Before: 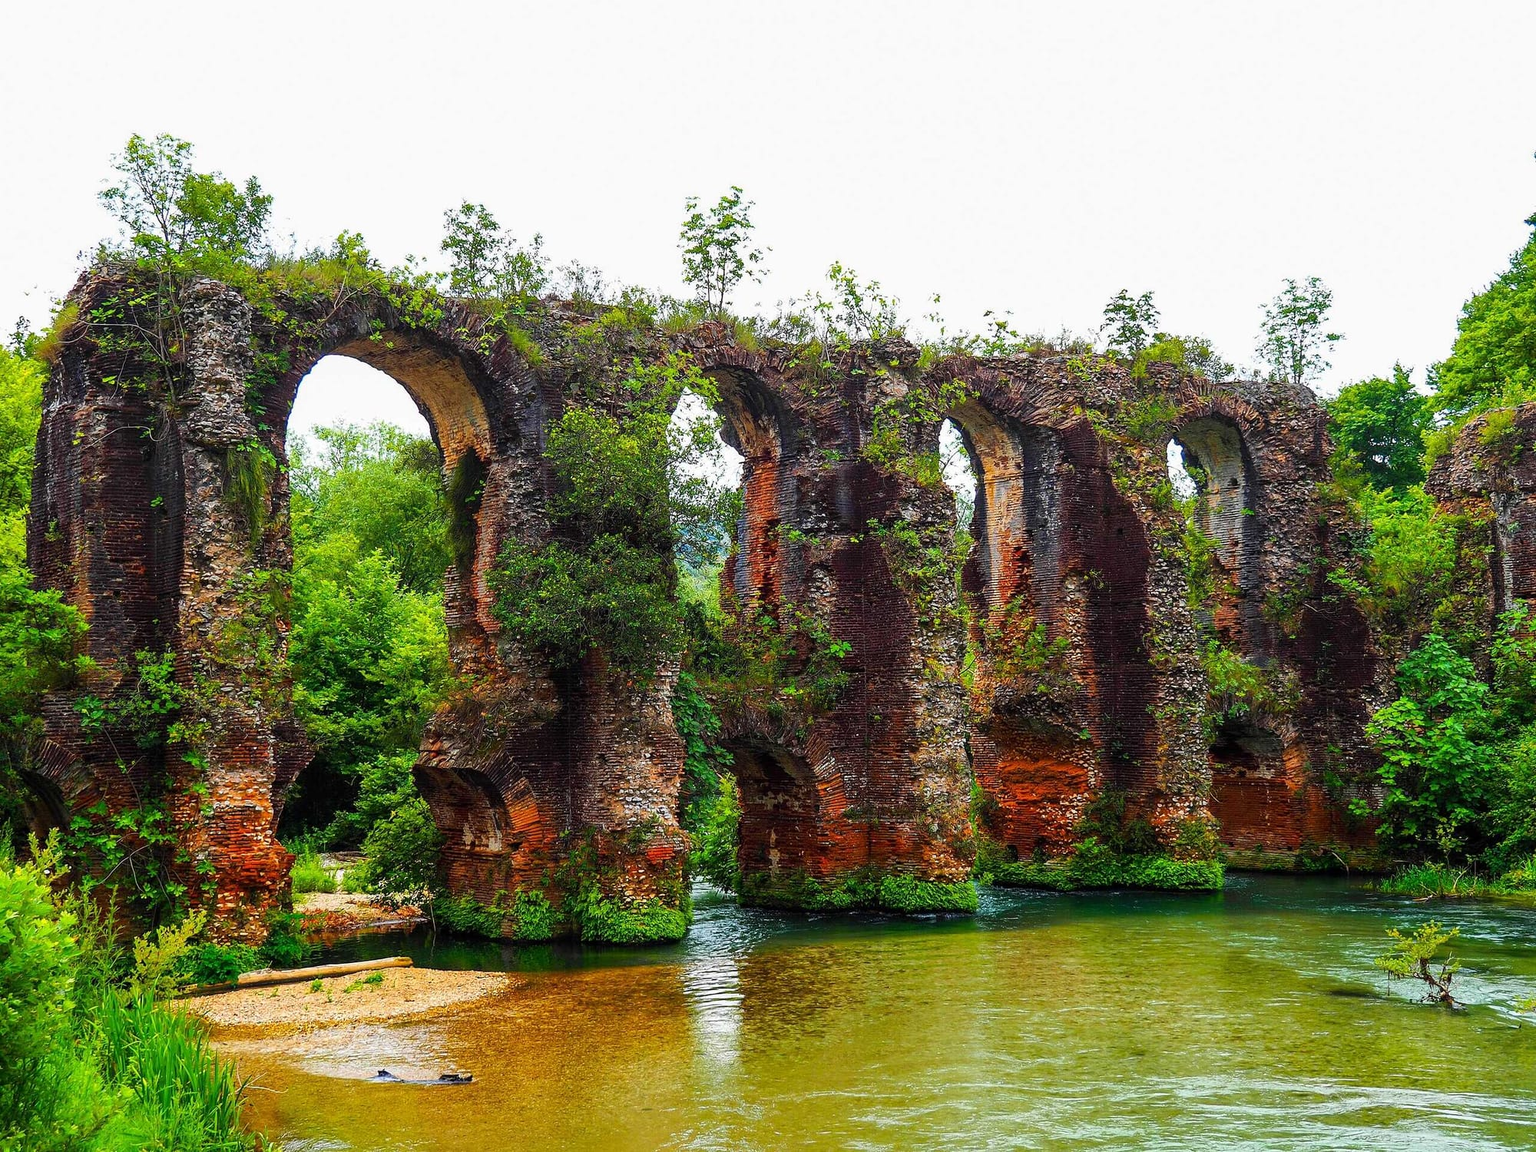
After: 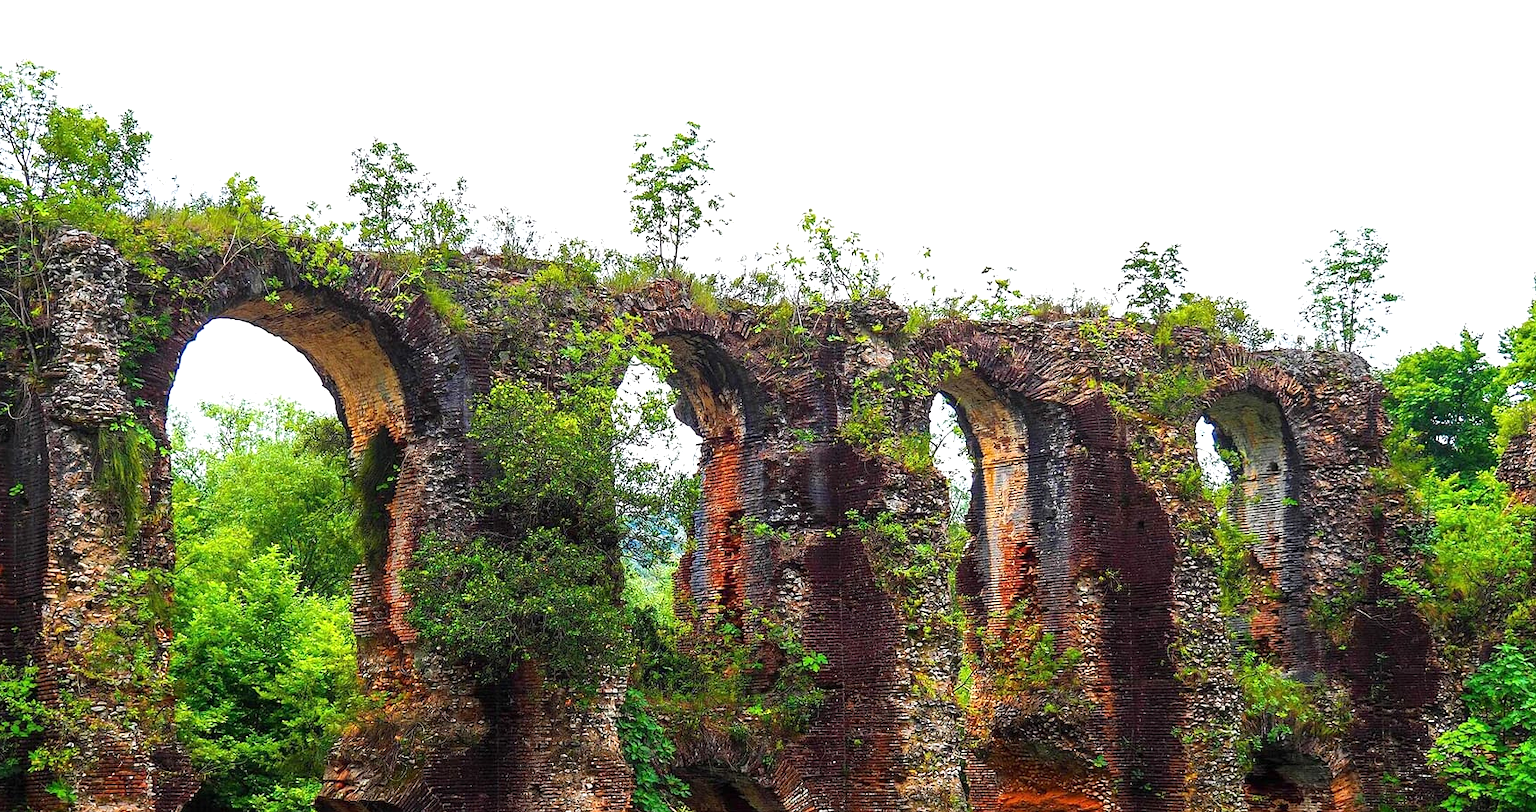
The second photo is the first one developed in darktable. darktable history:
exposure: exposure 0.426 EV, compensate highlight preservation false
crop and rotate: left 9.345%, top 7.22%, right 4.982%, bottom 32.331%
tone equalizer: on, module defaults
